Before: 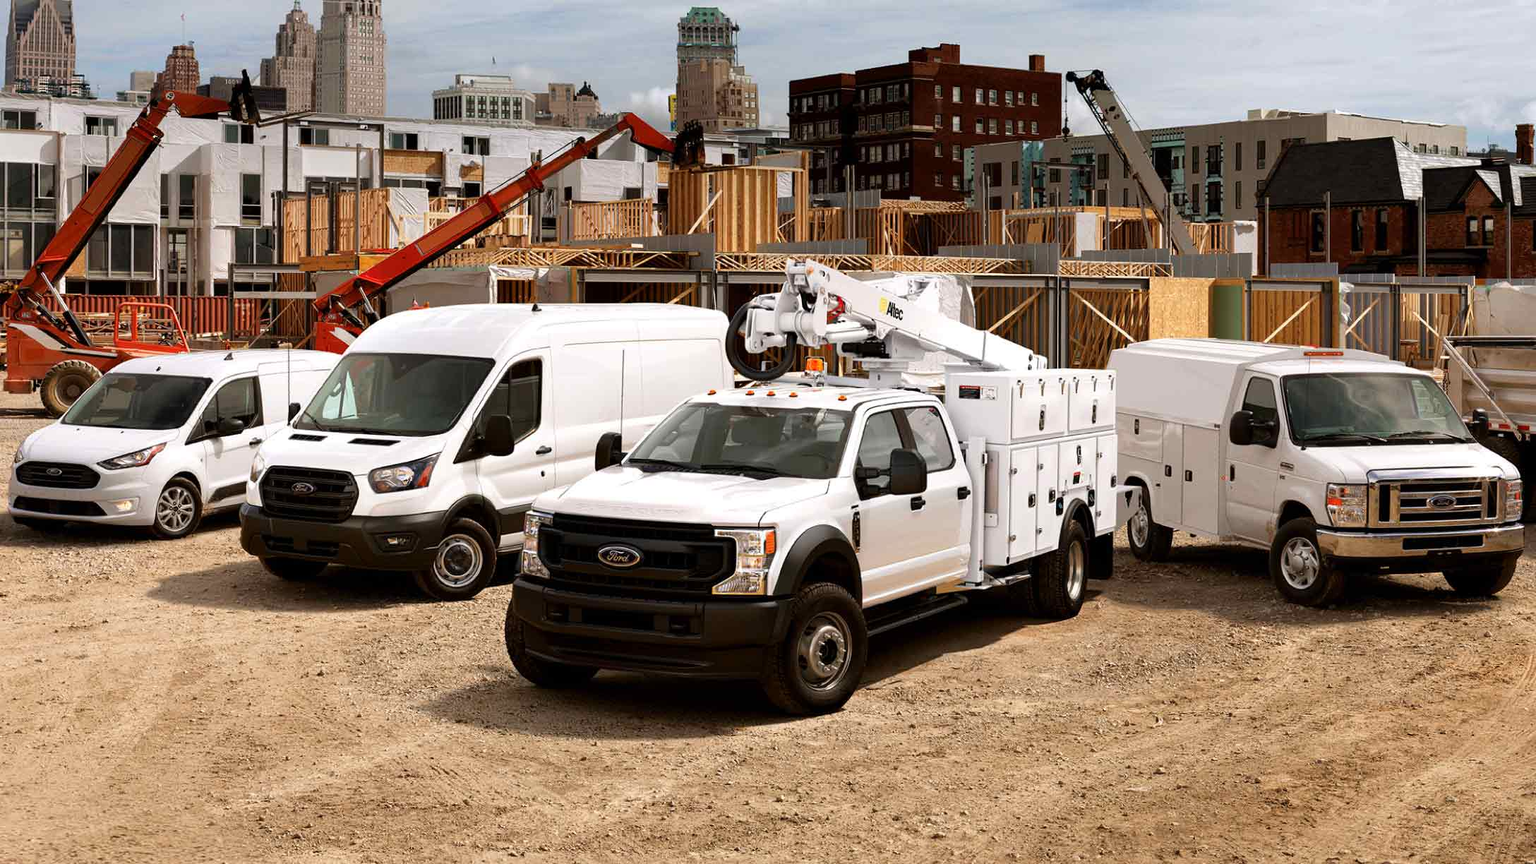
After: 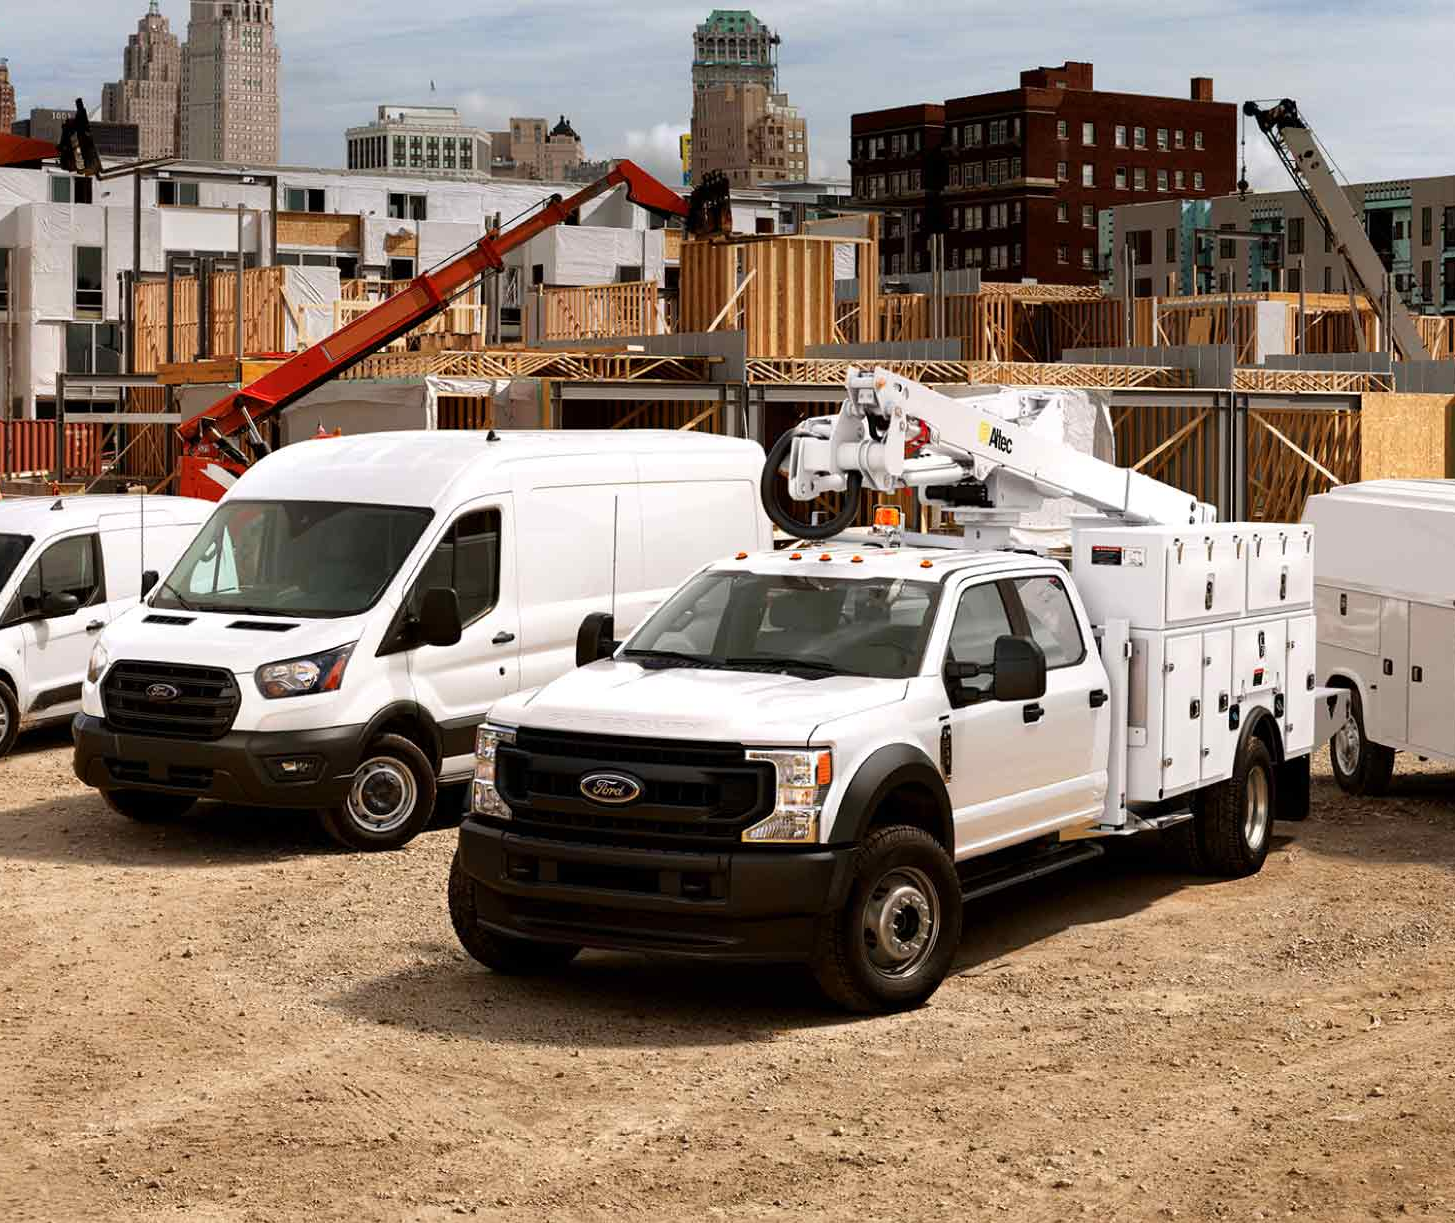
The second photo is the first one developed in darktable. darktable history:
crop and rotate: left 12.299%, right 20.817%
